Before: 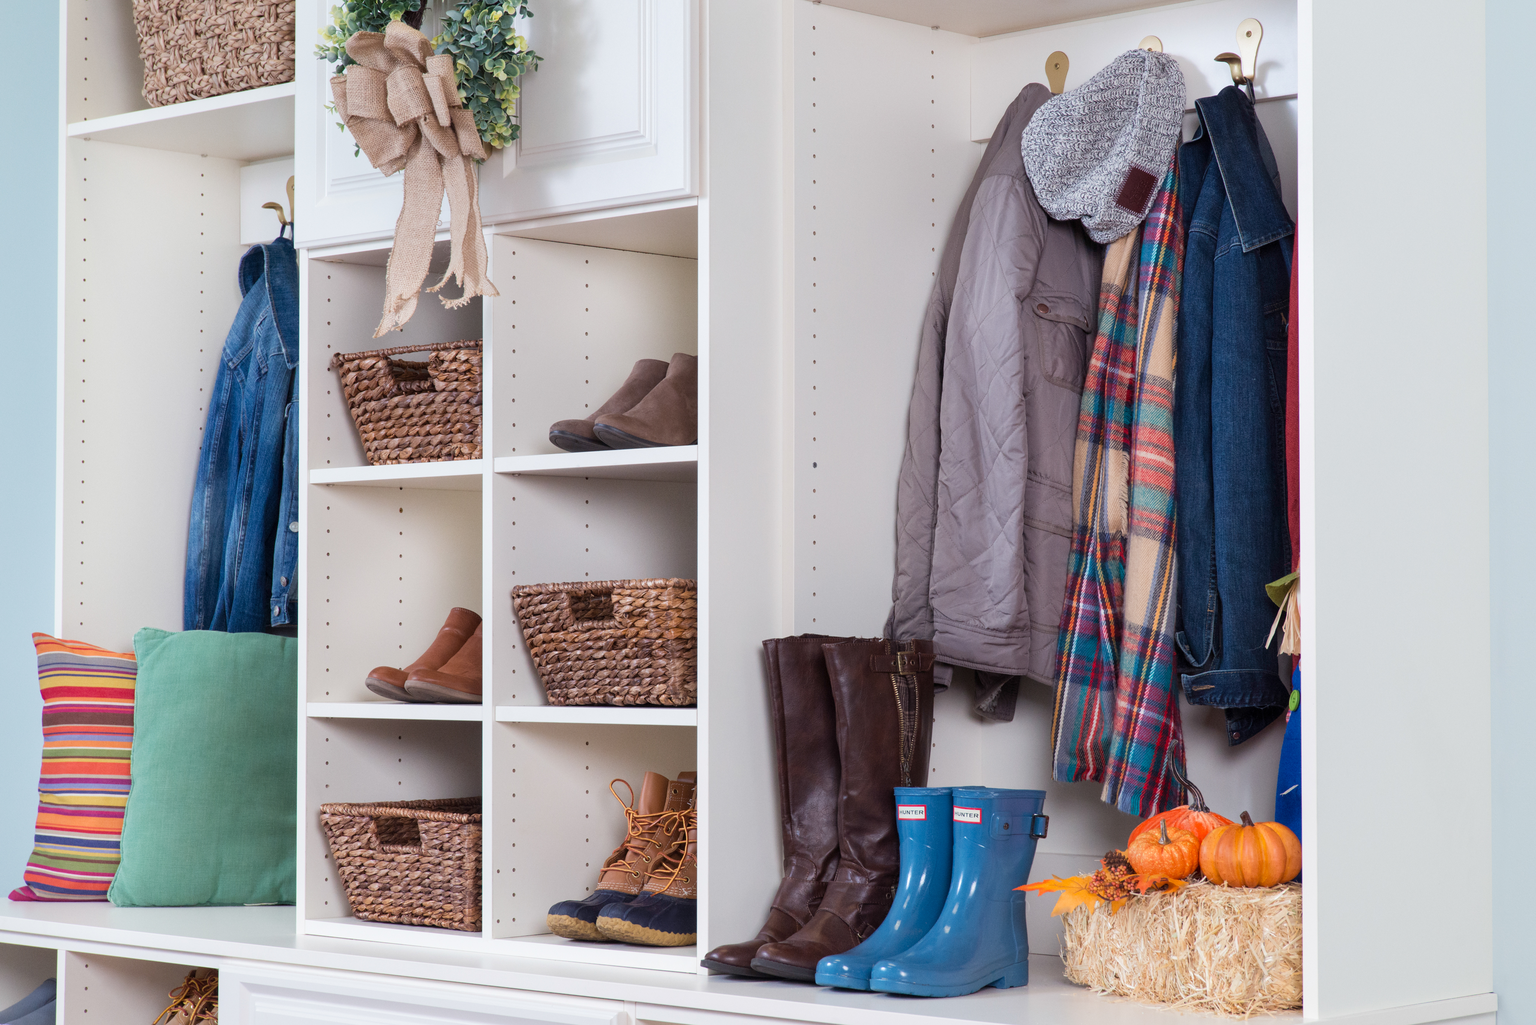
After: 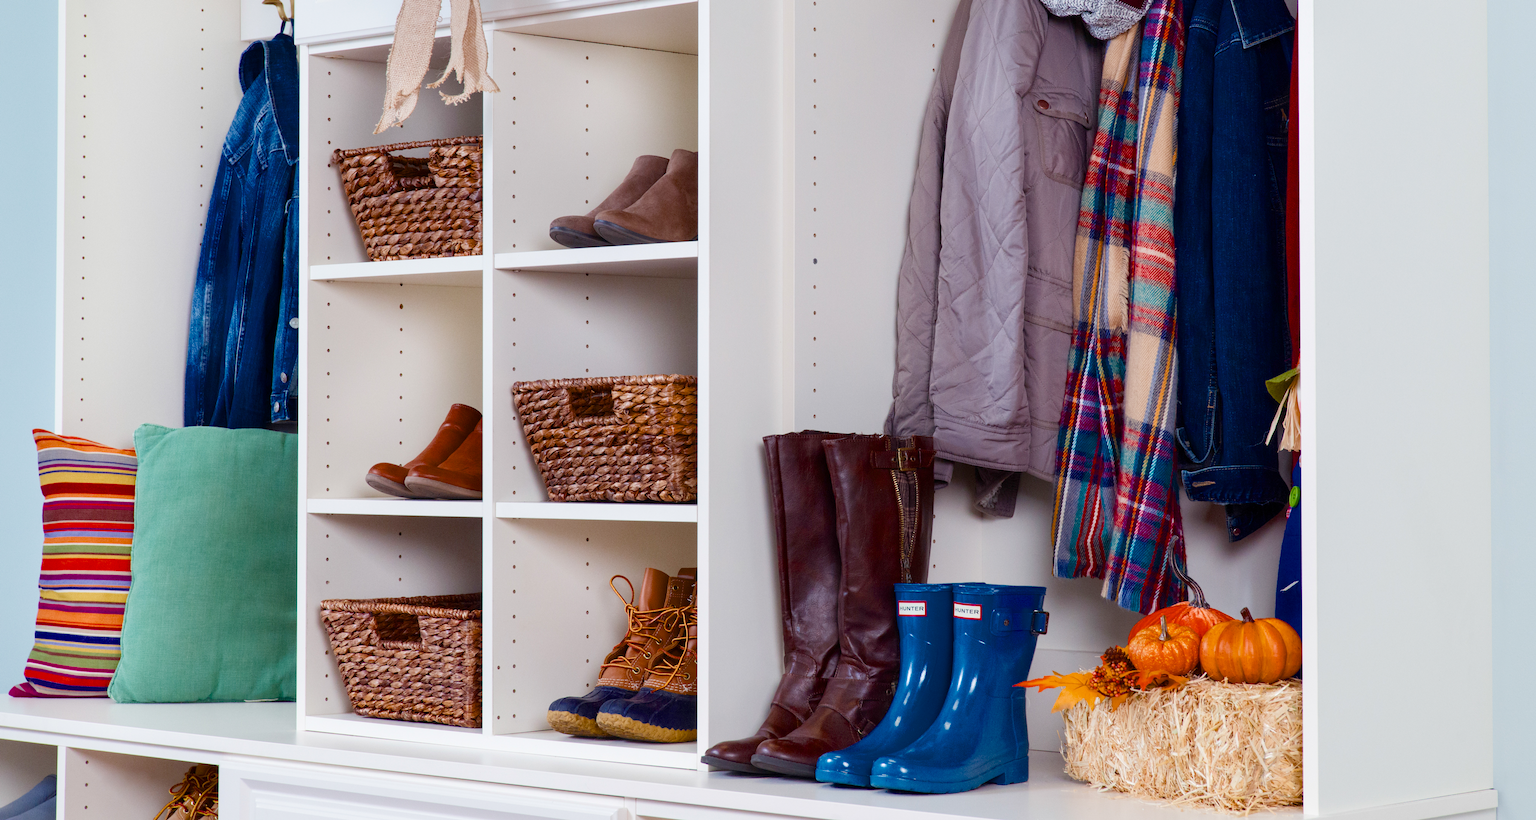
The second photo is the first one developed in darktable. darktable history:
crop and rotate: top 19.95%
color balance rgb: perceptual saturation grading › global saturation 34.763%, perceptual saturation grading › highlights -29.904%, perceptual saturation grading › shadows 35.505%, perceptual brilliance grading › global brilliance 2.926%, perceptual brilliance grading › highlights -2.781%, perceptual brilliance grading › shadows 3.509%, saturation formula JzAzBz (2021)
